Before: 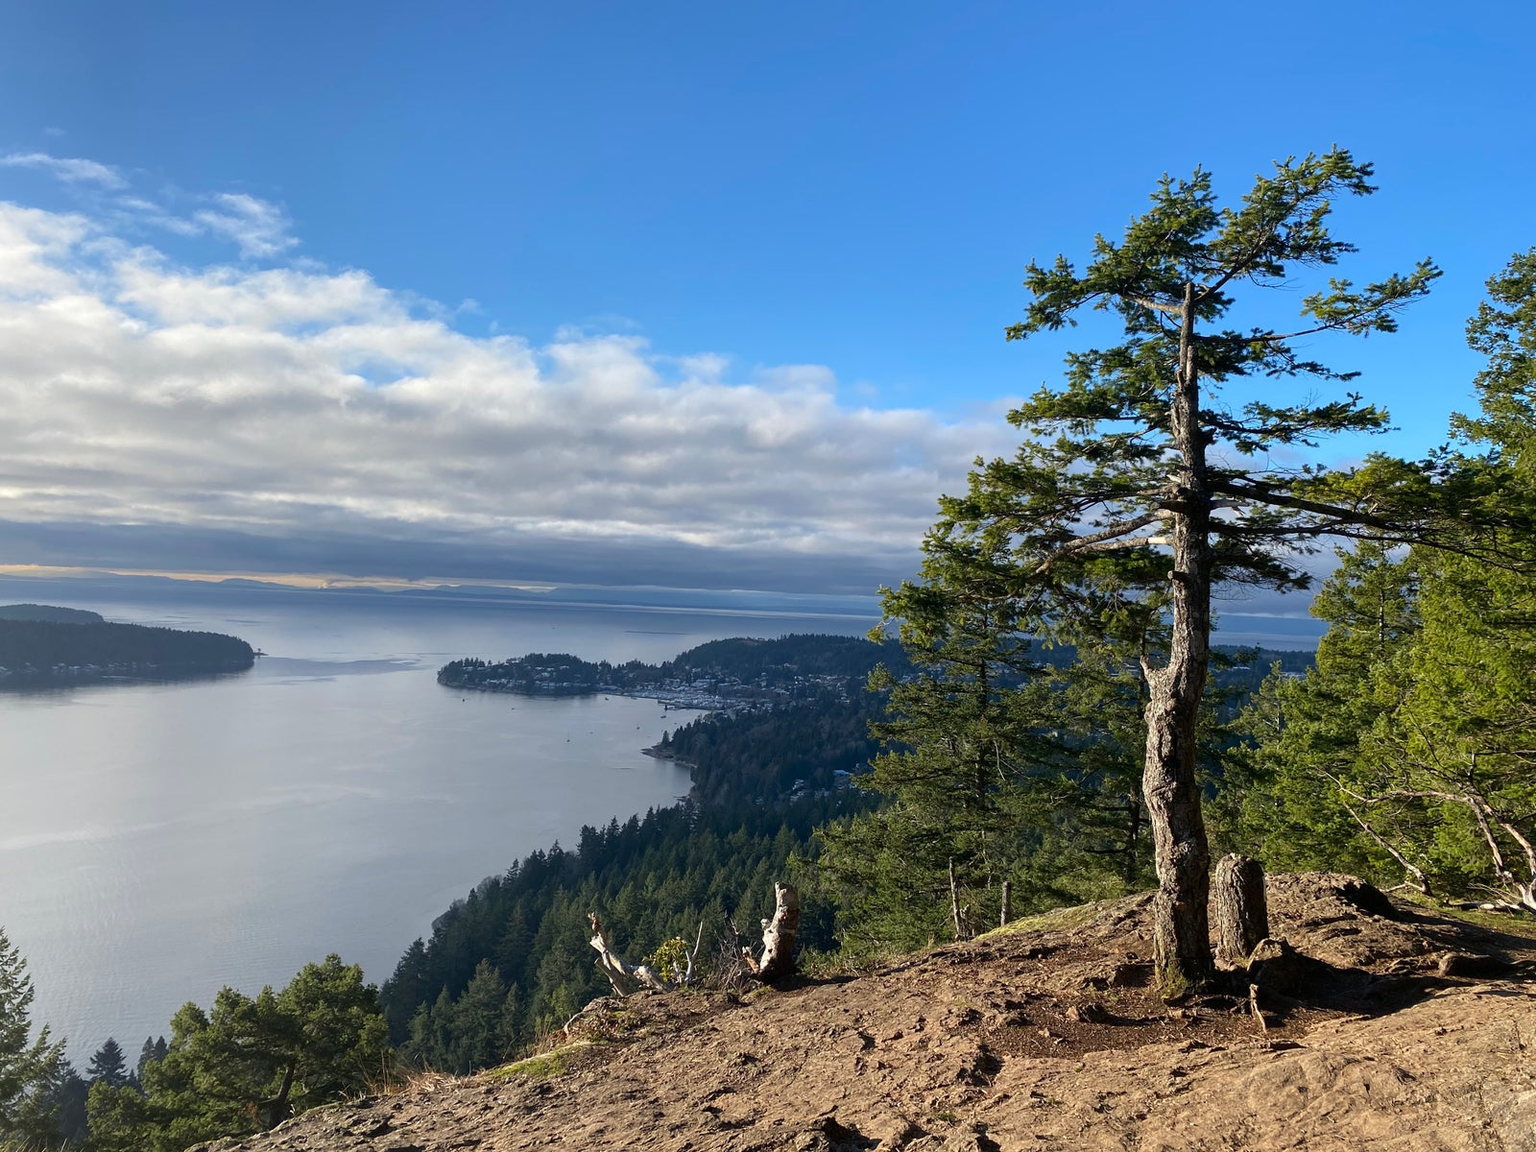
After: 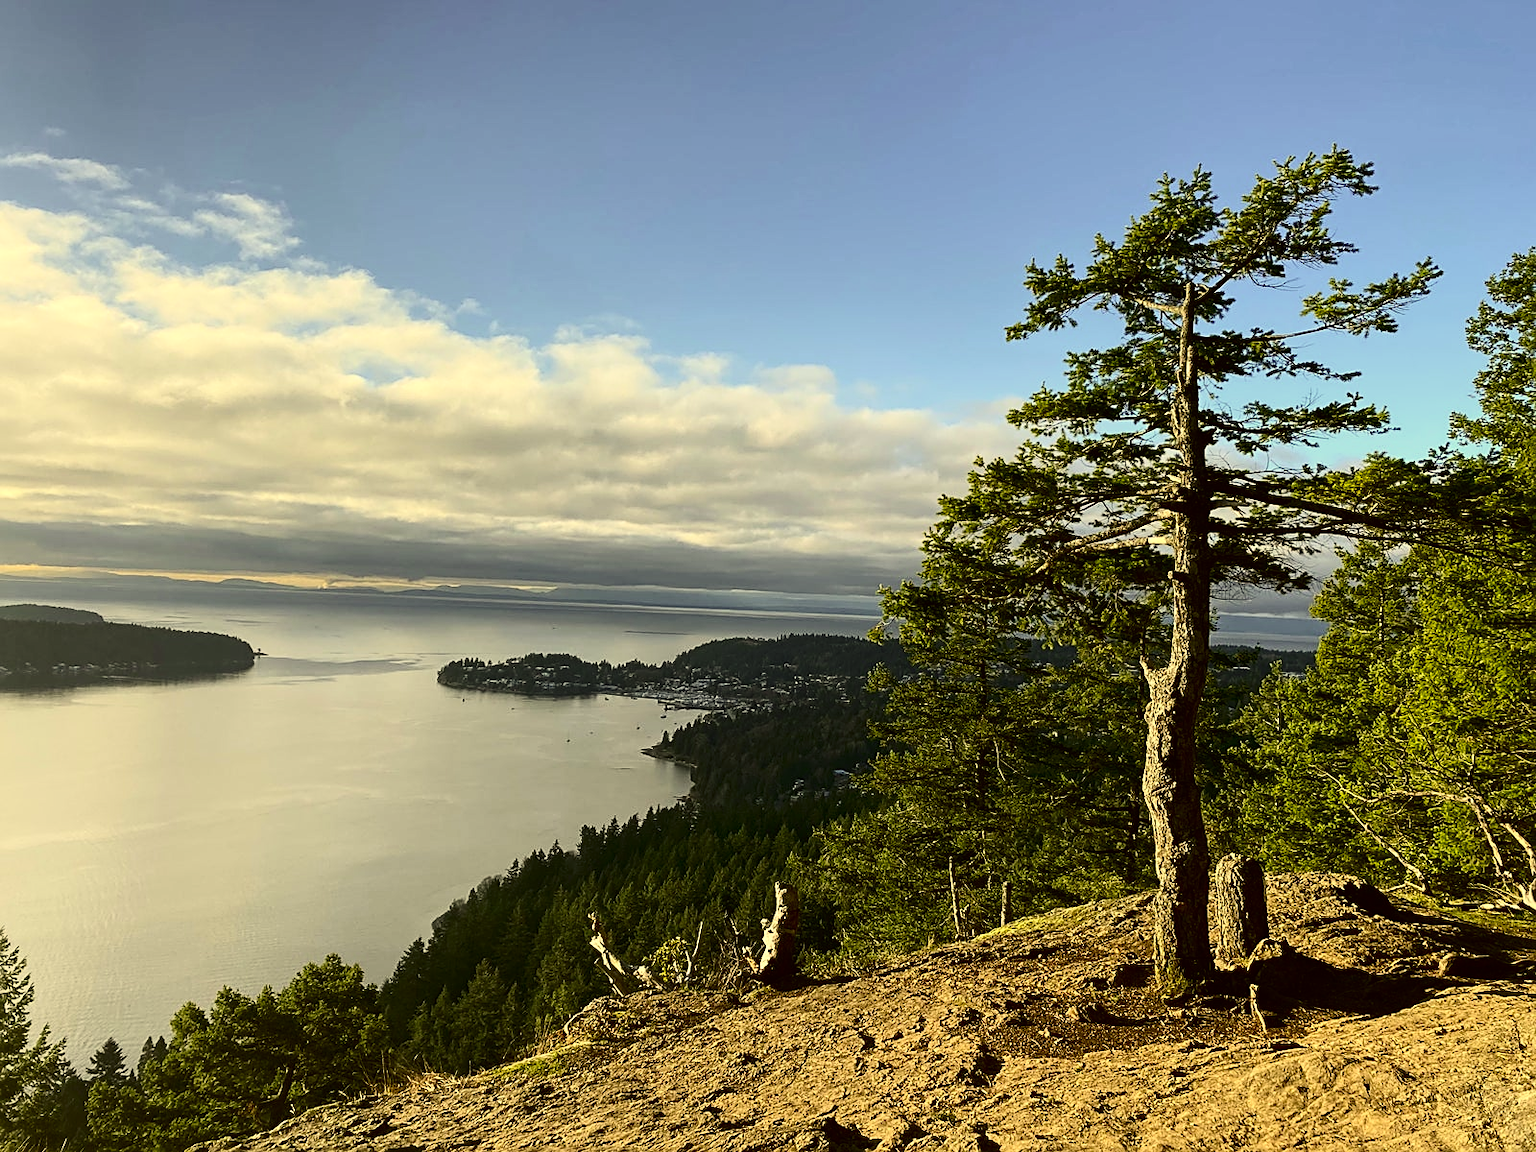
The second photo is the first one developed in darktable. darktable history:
sharpen: on, module defaults
color correction: highlights a* 0.087, highlights b* 29.5, shadows a* -0.208, shadows b* 21.02
contrast brightness saturation: contrast 0.27
